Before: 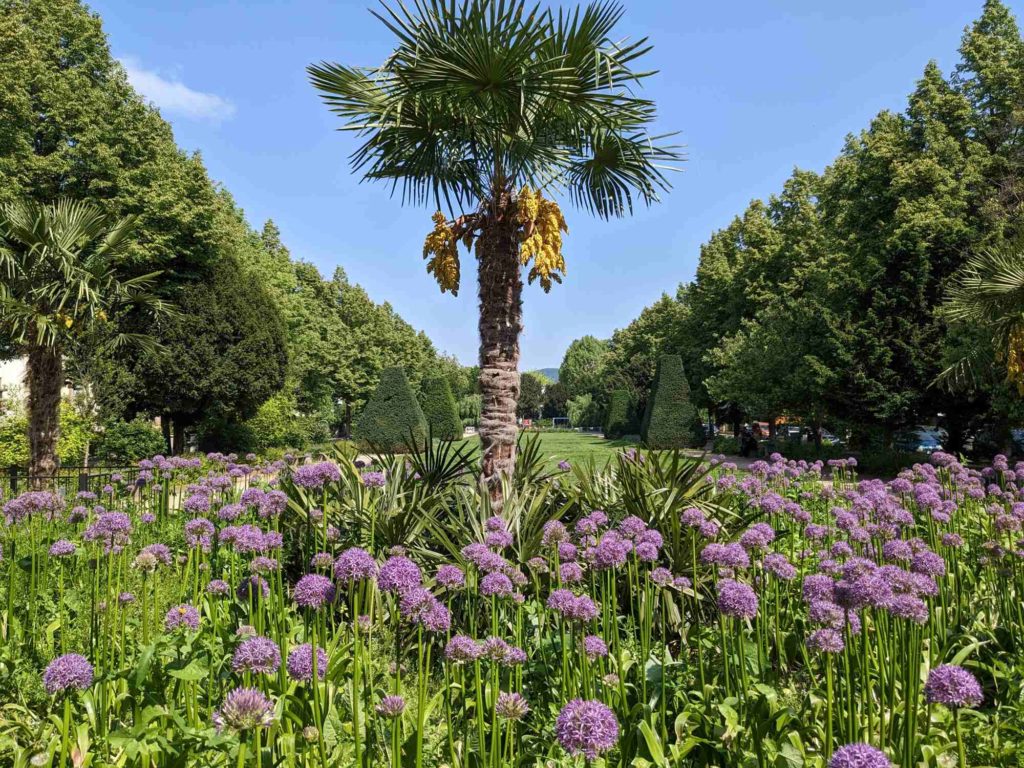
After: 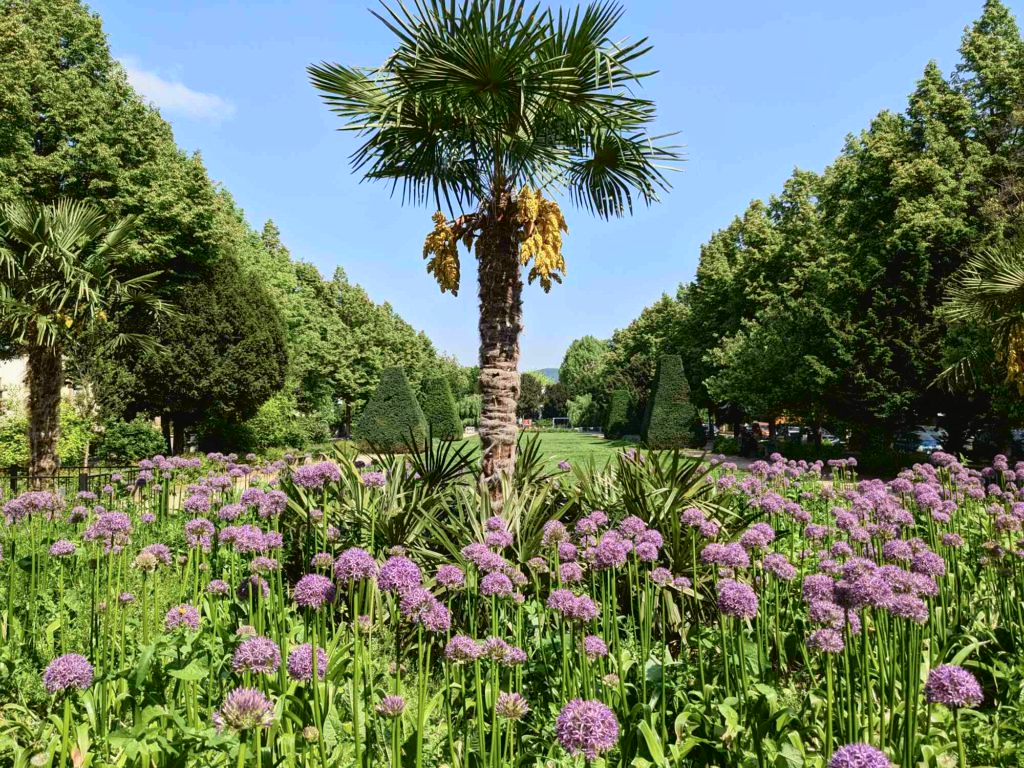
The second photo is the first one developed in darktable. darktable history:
tone curve: curves: ch0 [(0.003, 0.029) (0.037, 0.036) (0.149, 0.117) (0.297, 0.318) (0.422, 0.474) (0.531, 0.6) (0.743, 0.809) (0.877, 0.901) (1, 0.98)]; ch1 [(0, 0) (0.305, 0.325) (0.453, 0.437) (0.482, 0.479) (0.501, 0.5) (0.506, 0.503) (0.567, 0.572) (0.605, 0.608) (0.668, 0.69) (1, 1)]; ch2 [(0, 0) (0.313, 0.306) (0.4, 0.399) (0.45, 0.48) (0.499, 0.502) (0.512, 0.523) (0.57, 0.595) (0.653, 0.662) (1, 1)], color space Lab, independent channels, preserve colors none
